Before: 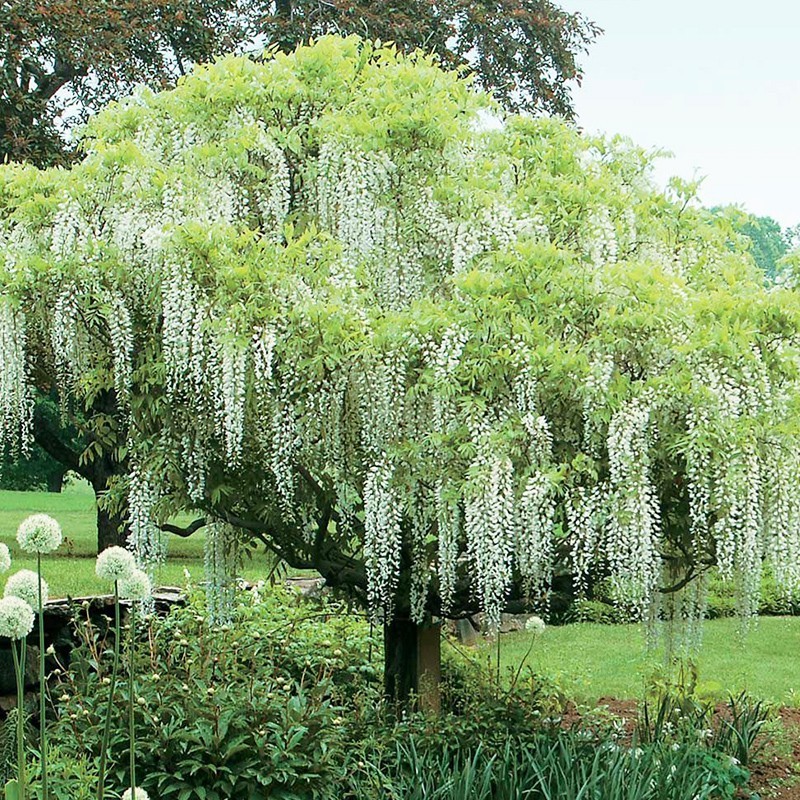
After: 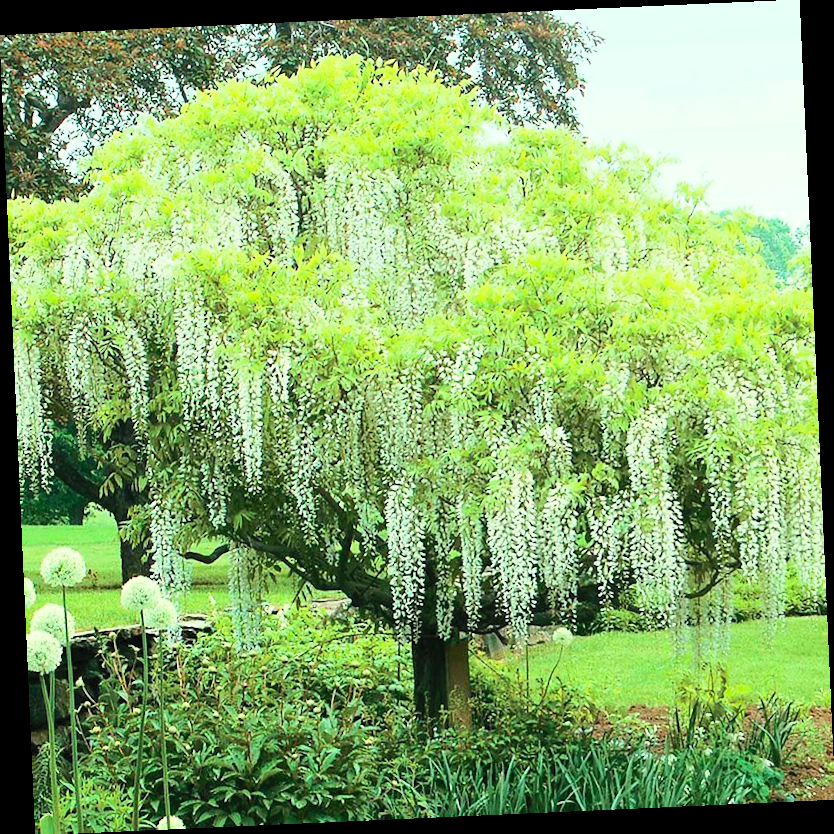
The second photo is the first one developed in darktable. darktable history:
fill light: on, module defaults
color correction: highlights a* -4.73, highlights b* 5.06, saturation 0.97
rotate and perspective: rotation -2.56°, automatic cropping off
tone equalizer: on, module defaults
contrast brightness saturation: contrast 0.24, brightness 0.26, saturation 0.39
